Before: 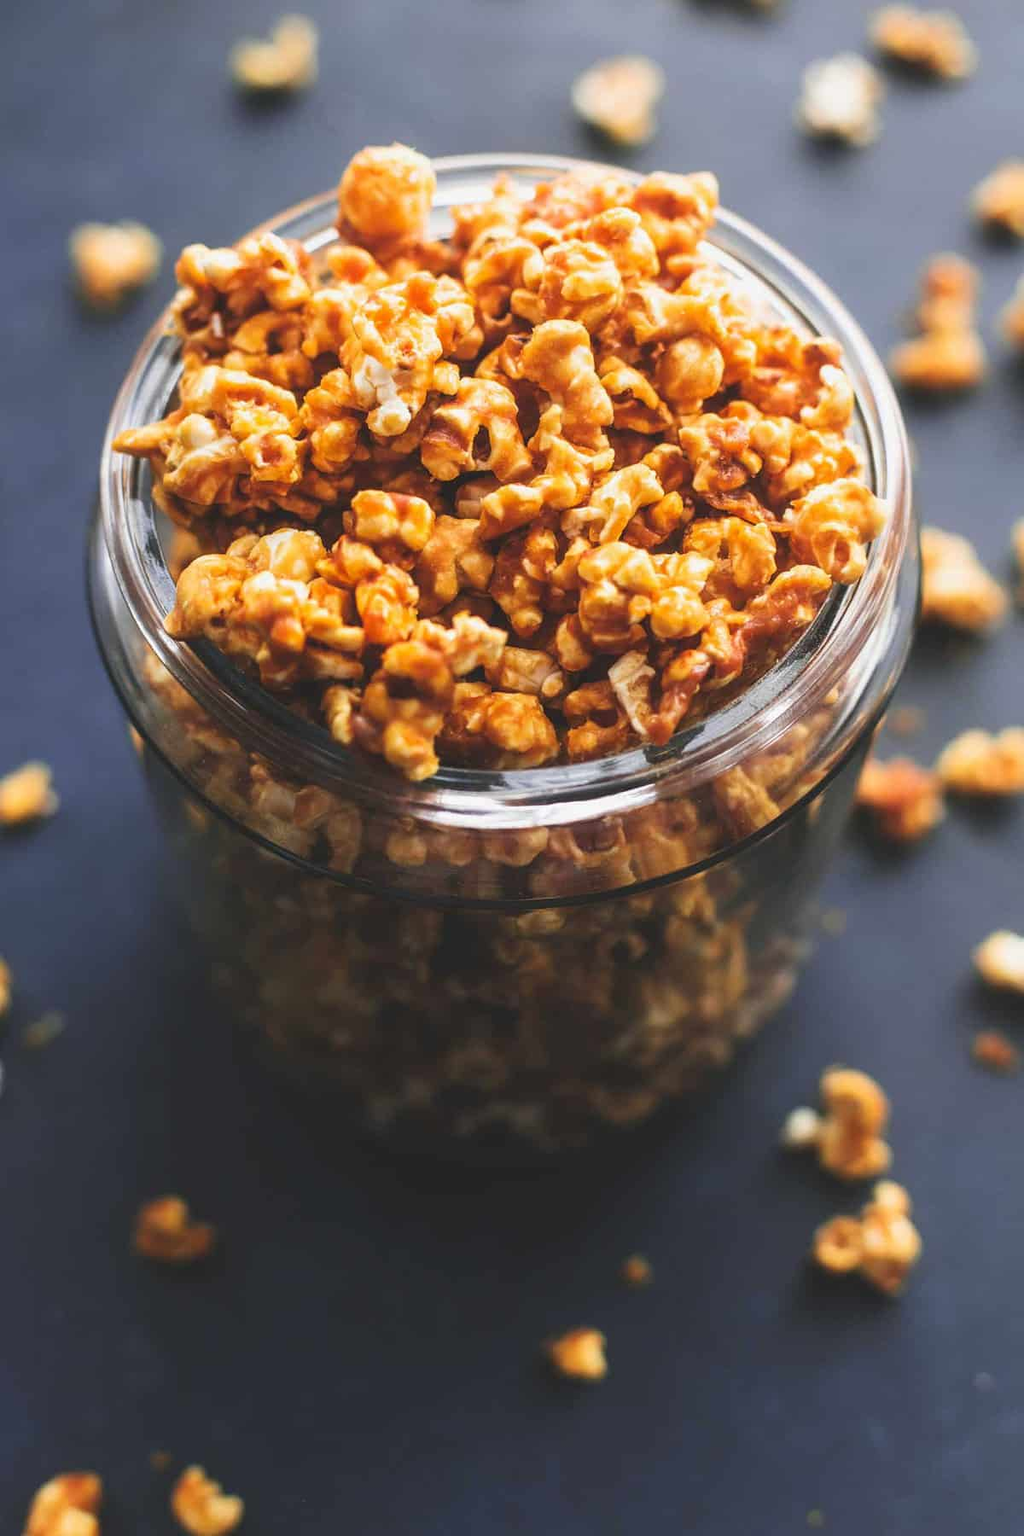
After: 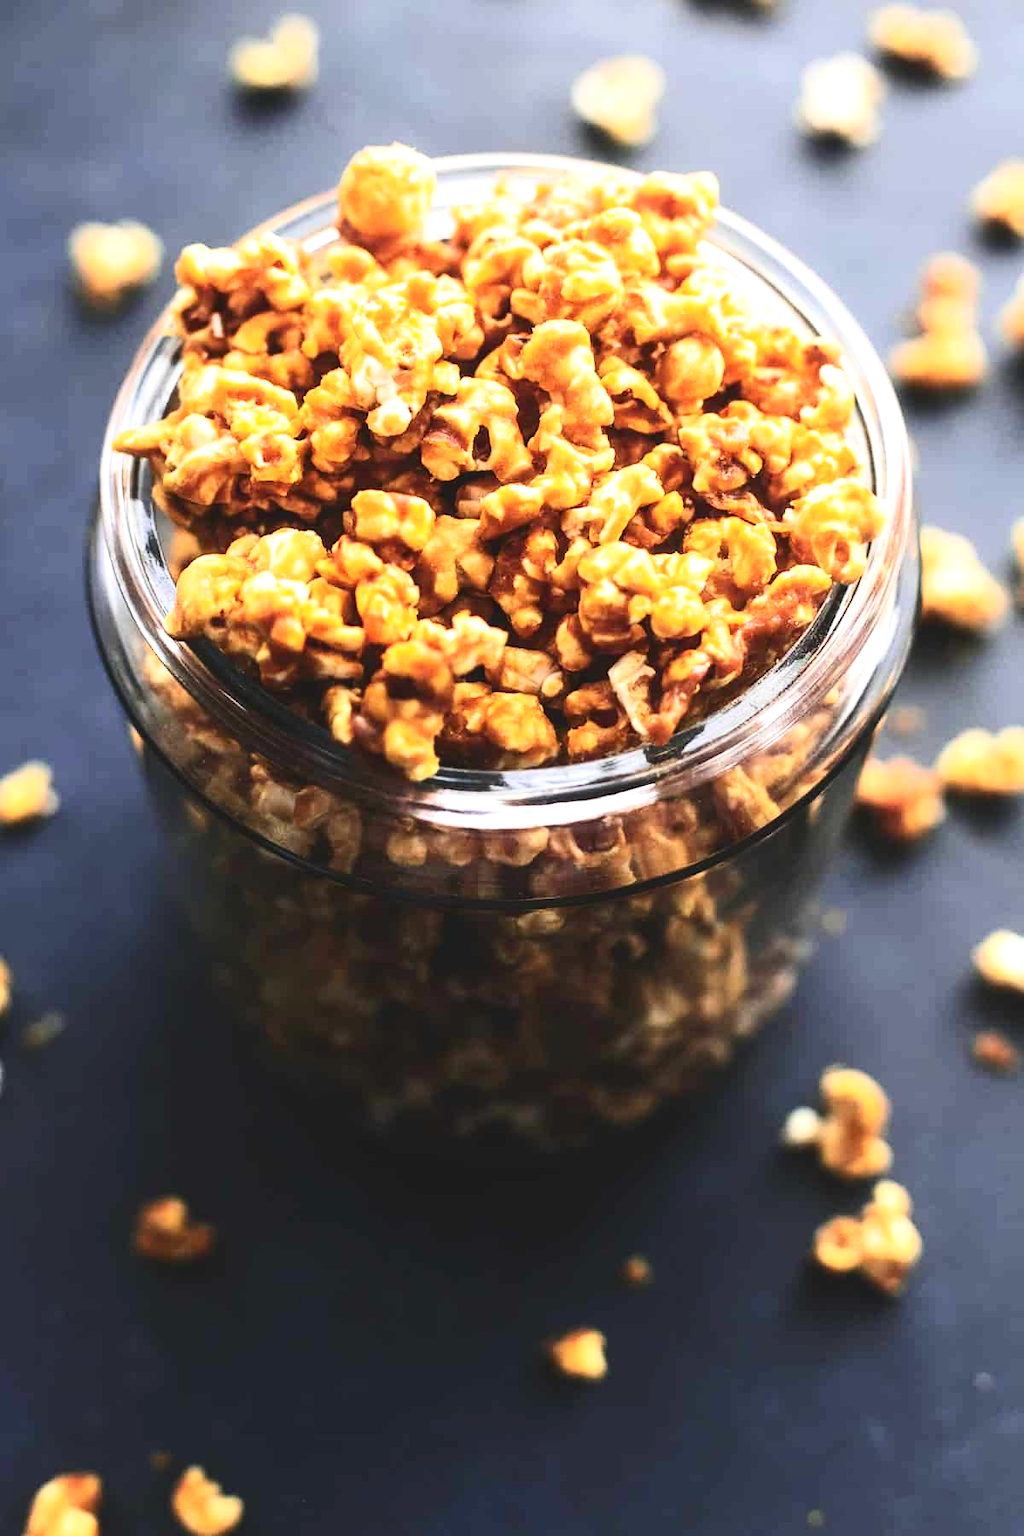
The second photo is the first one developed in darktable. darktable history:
exposure: exposure 0.601 EV, compensate exposure bias true, compensate highlight preservation false
contrast brightness saturation: contrast 0.298
